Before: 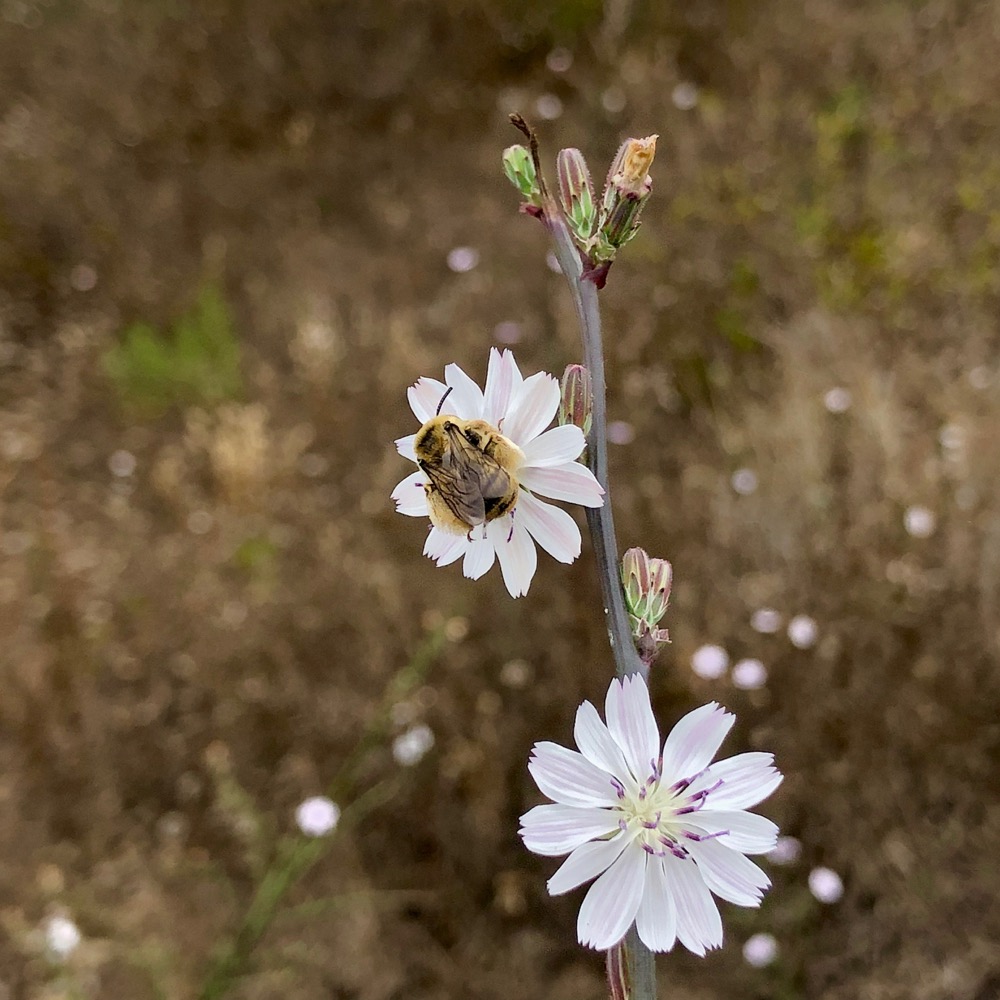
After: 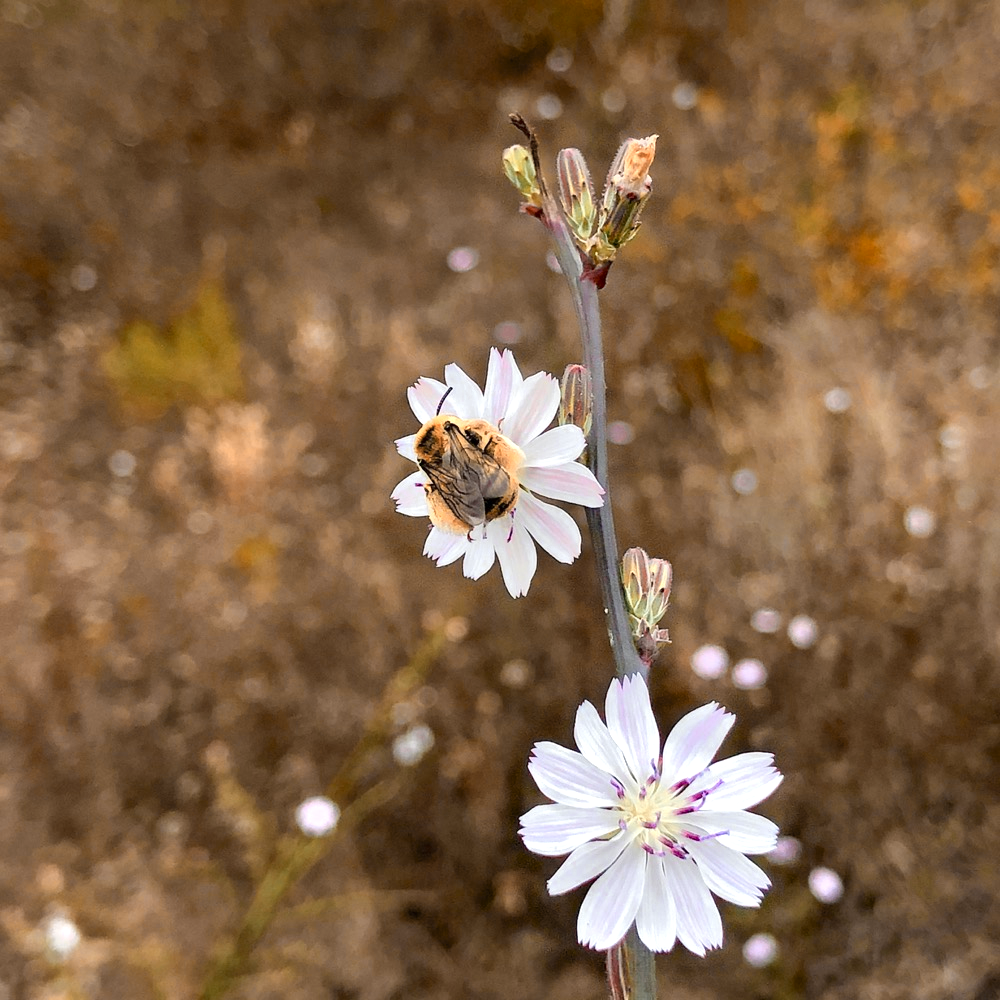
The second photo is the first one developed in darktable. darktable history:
exposure: exposure 0.236 EV, compensate highlight preservation false
color zones: curves: ch0 [(0.009, 0.528) (0.136, 0.6) (0.255, 0.586) (0.39, 0.528) (0.522, 0.584) (0.686, 0.736) (0.849, 0.561)]; ch1 [(0.045, 0.781) (0.14, 0.416) (0.257, 0.695) (0.442, 0.032) (0.738, 0.338) (0.818, 0.632) (0.891, 0.741) (1, 0.704)]; ch2 [(0, 0.667) (0.141, 0.52) (0.26, 0.37) (0.474, 0.432) (0.743, 0.286)]
